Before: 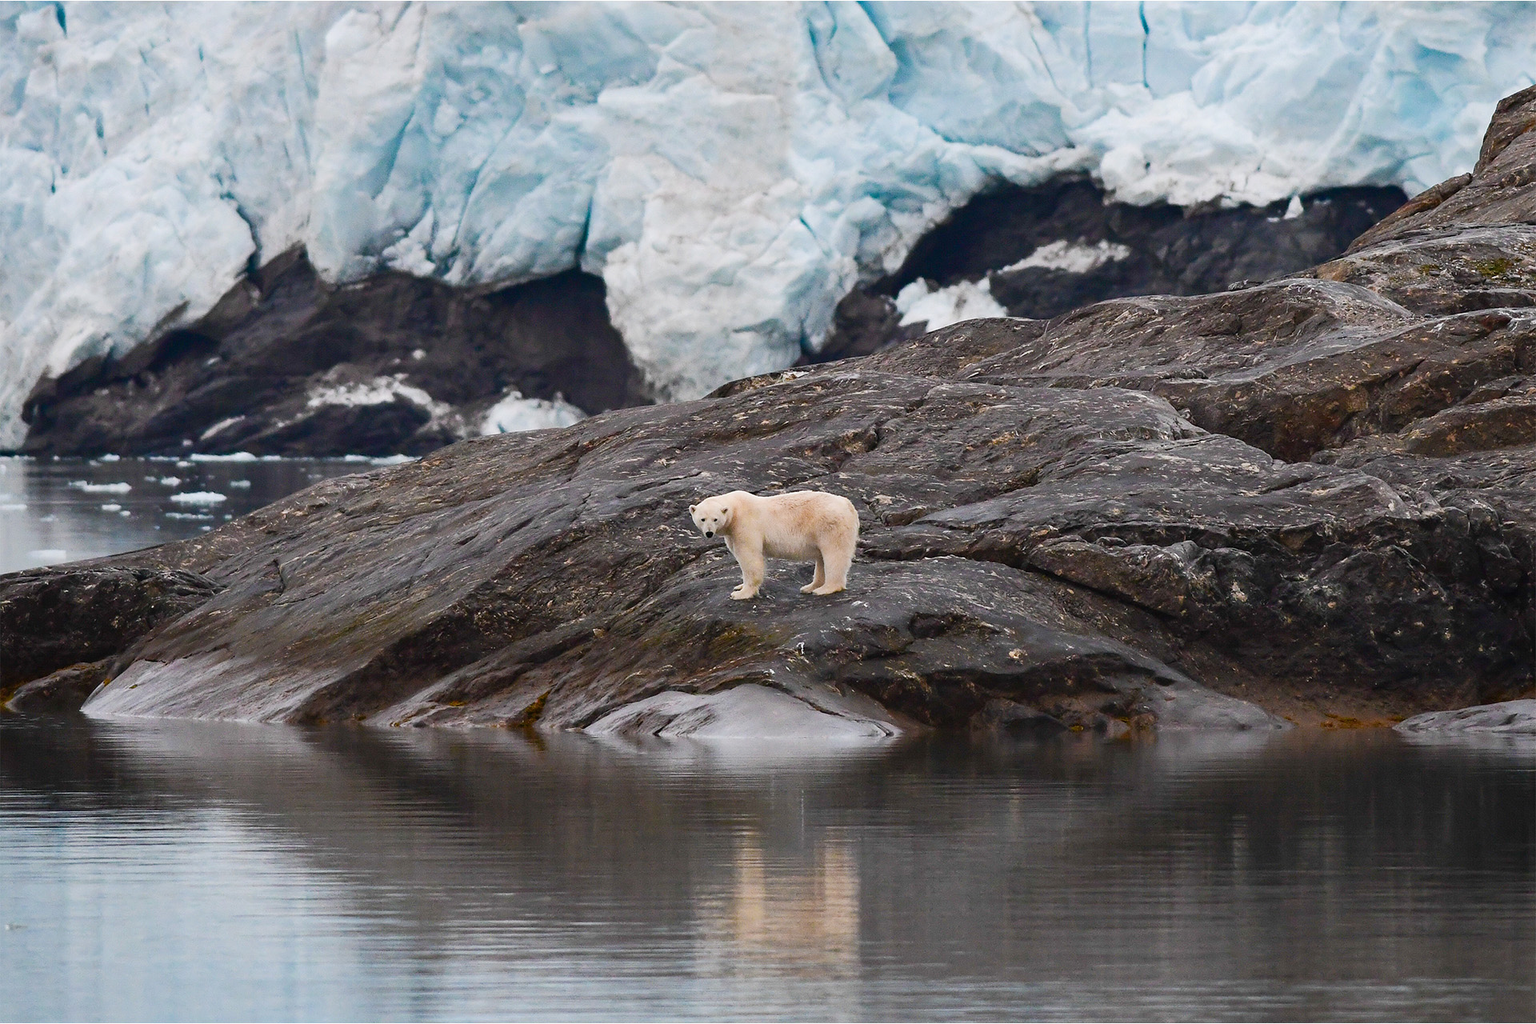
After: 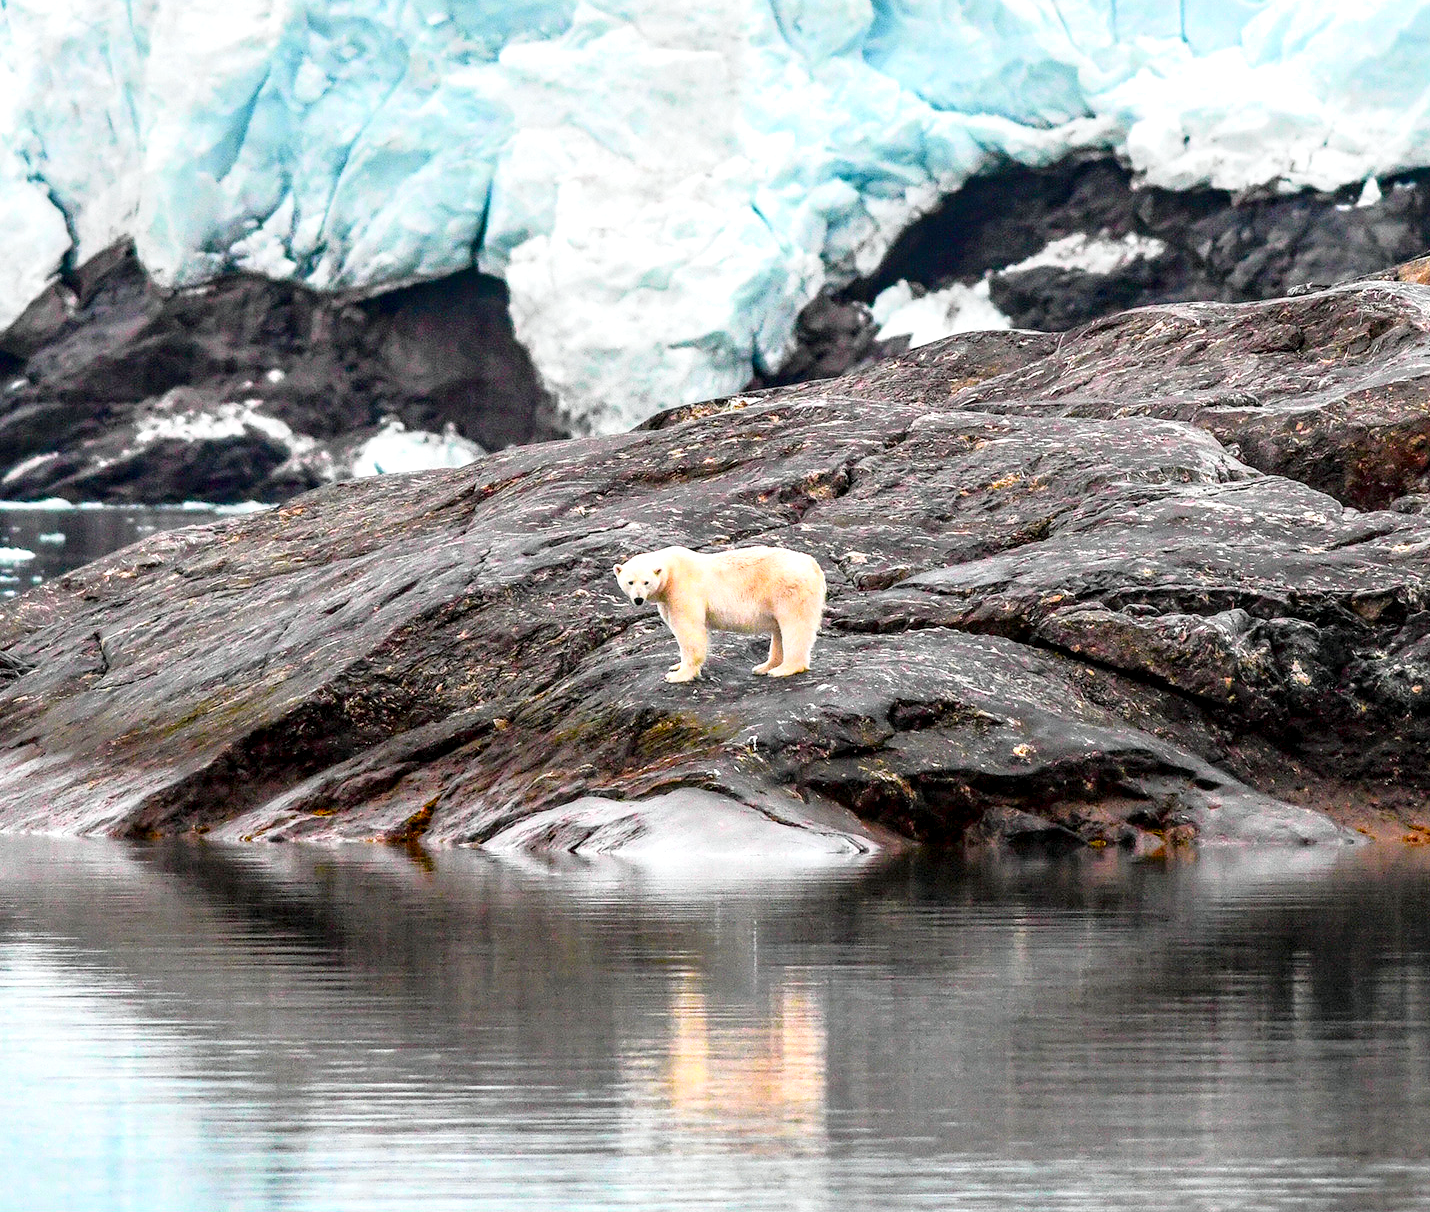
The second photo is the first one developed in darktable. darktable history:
tone curve: curves: ch0 [(0, 0) (0.135, 0.09) (0.326, 0.386) (0.489, 0.573) (0.663, 0.749) (0.854, 0.897) (1, 0.974)]; ch1 [(0, 0) (0.366, 0.367) (0.475, 0.453) (0.494, 0.493) (0.504, 0.497) (0.544, 0.569) (0.562, 0.605) (0.622, 0.694) (1, 1)]; ch2 [(0, 0) (0.333, 0.346) (0.375, 0.375) (0.424, 0.43) (0.476, 0.492) (0.502, 0.503) (0.533, 0.534) (0.572, 0.603) (0.605, 0.656) (0.641, 0.709) (1, 1)], color space Lab, independent channels, preserve colors none
exposure: black level correction 0, exposure 0.7 EV, compensate exposure bias true, compensate highlight preservation false
crop and rotate: left 12.958%, top 5.282%, right 12.533%
local contrast: detail 150%
